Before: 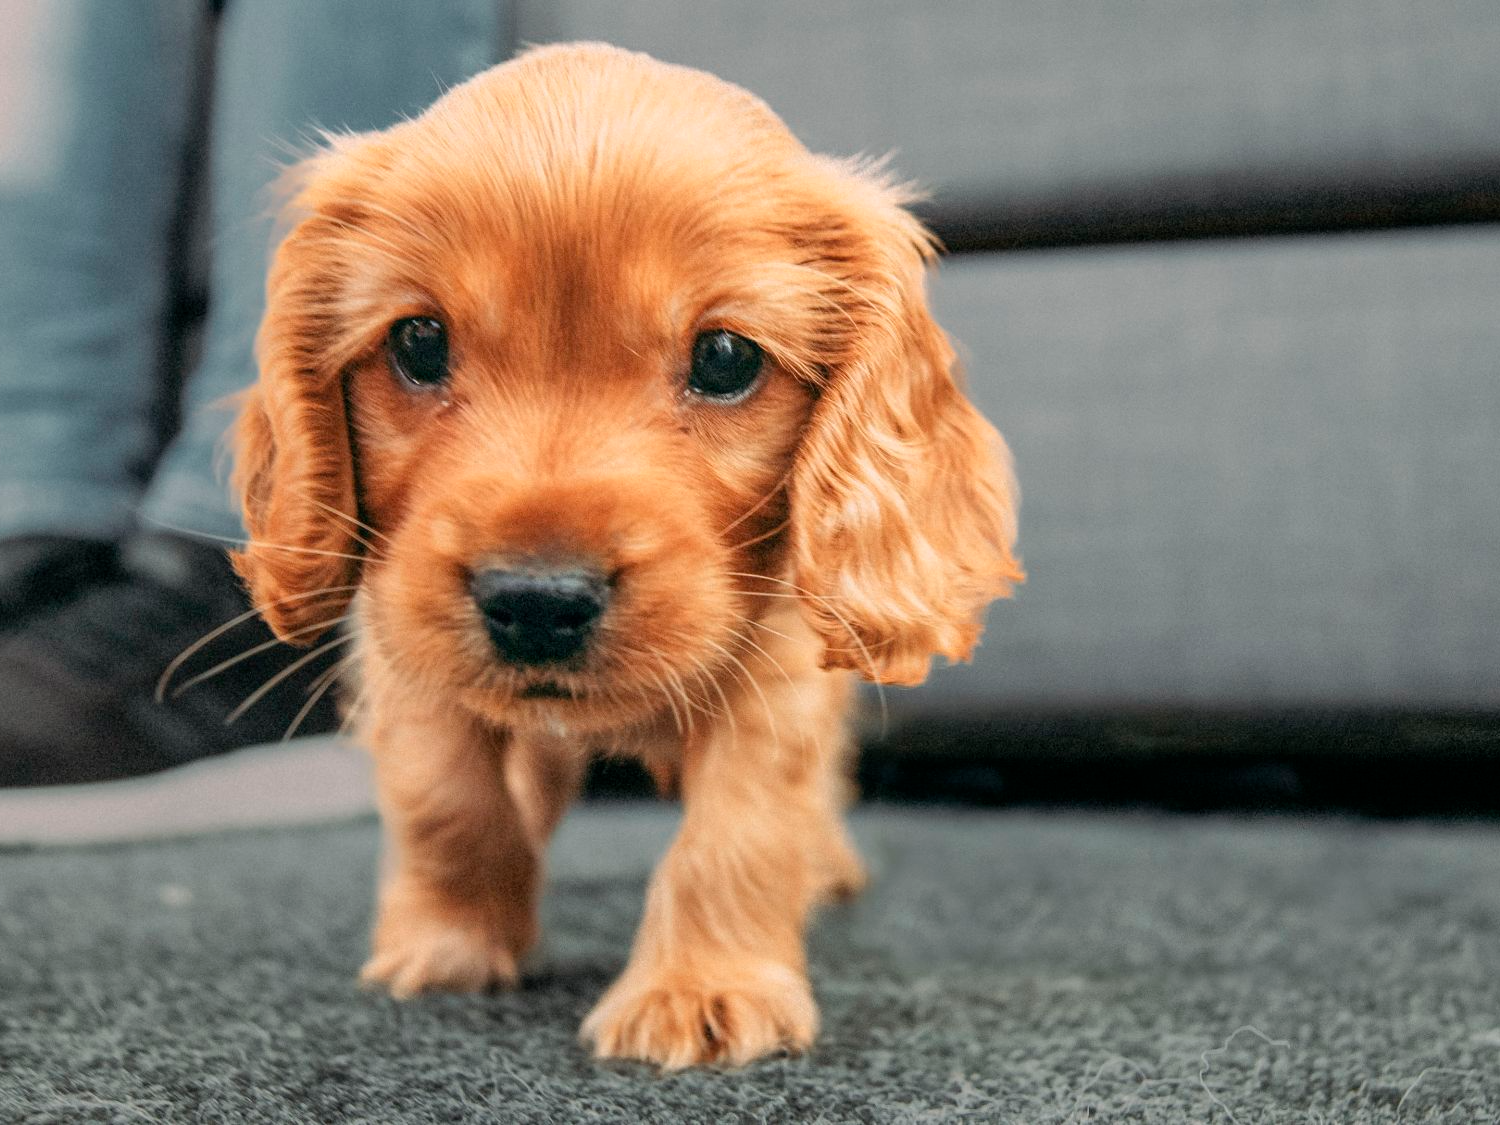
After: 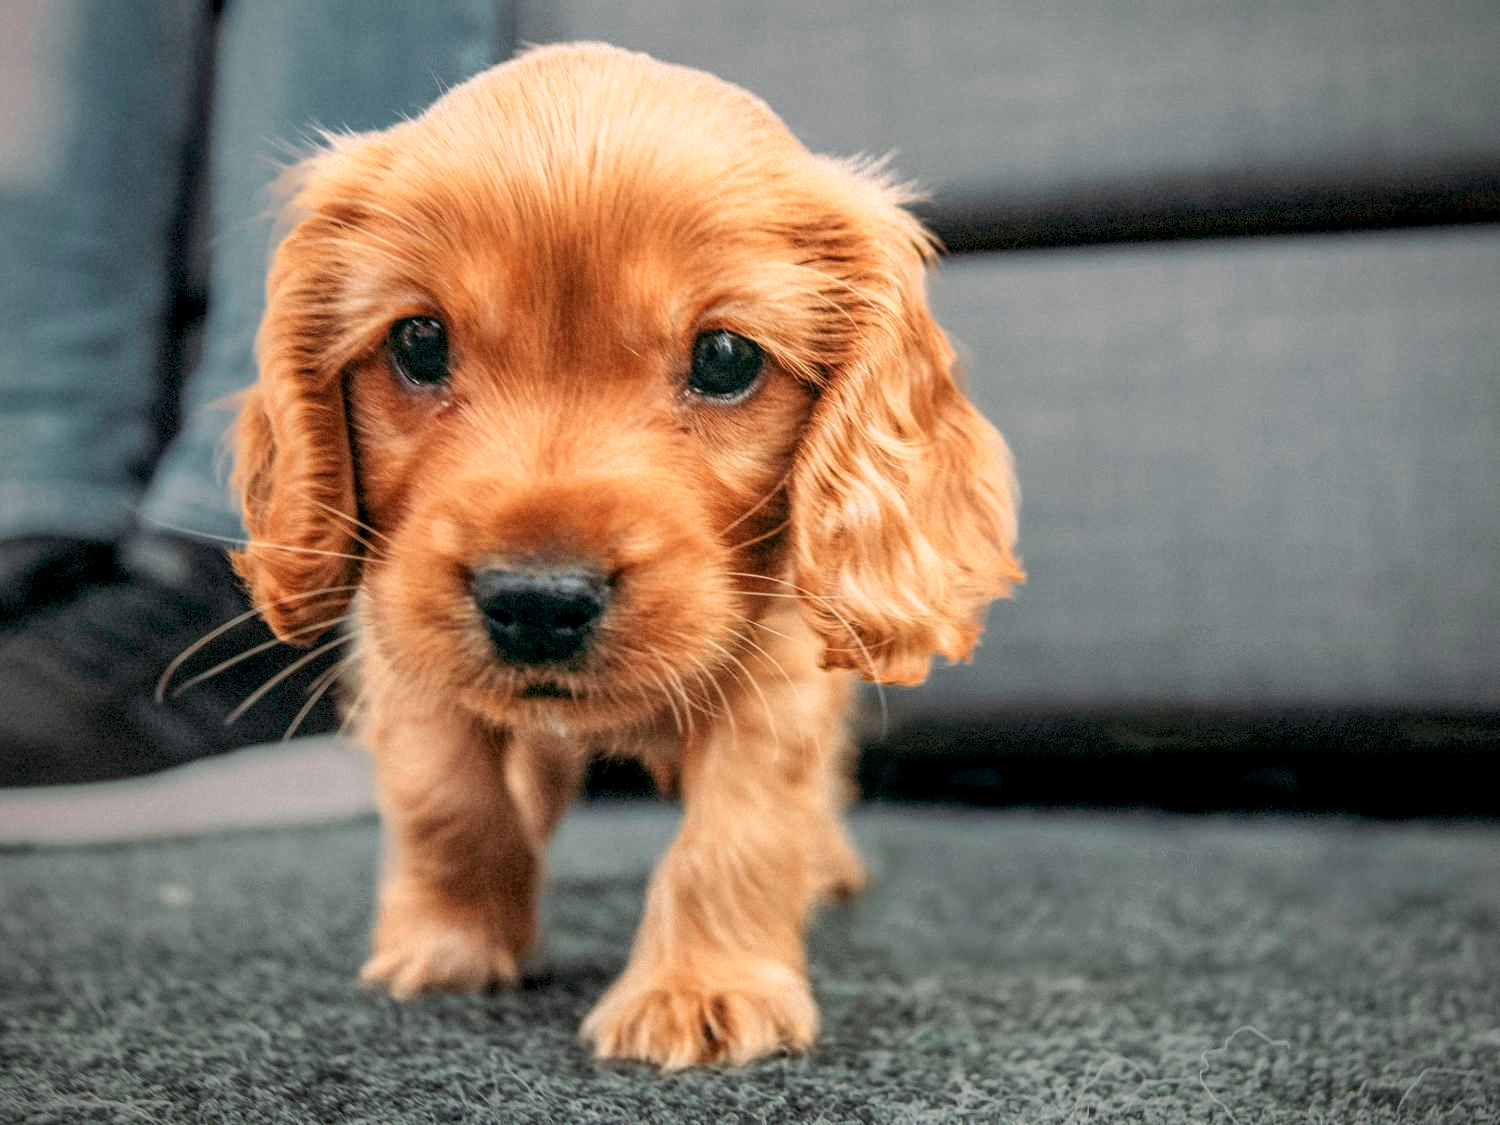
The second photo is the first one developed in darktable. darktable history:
vignetting: saturation -0.001, unbound false
local contrast: on, module defaults
